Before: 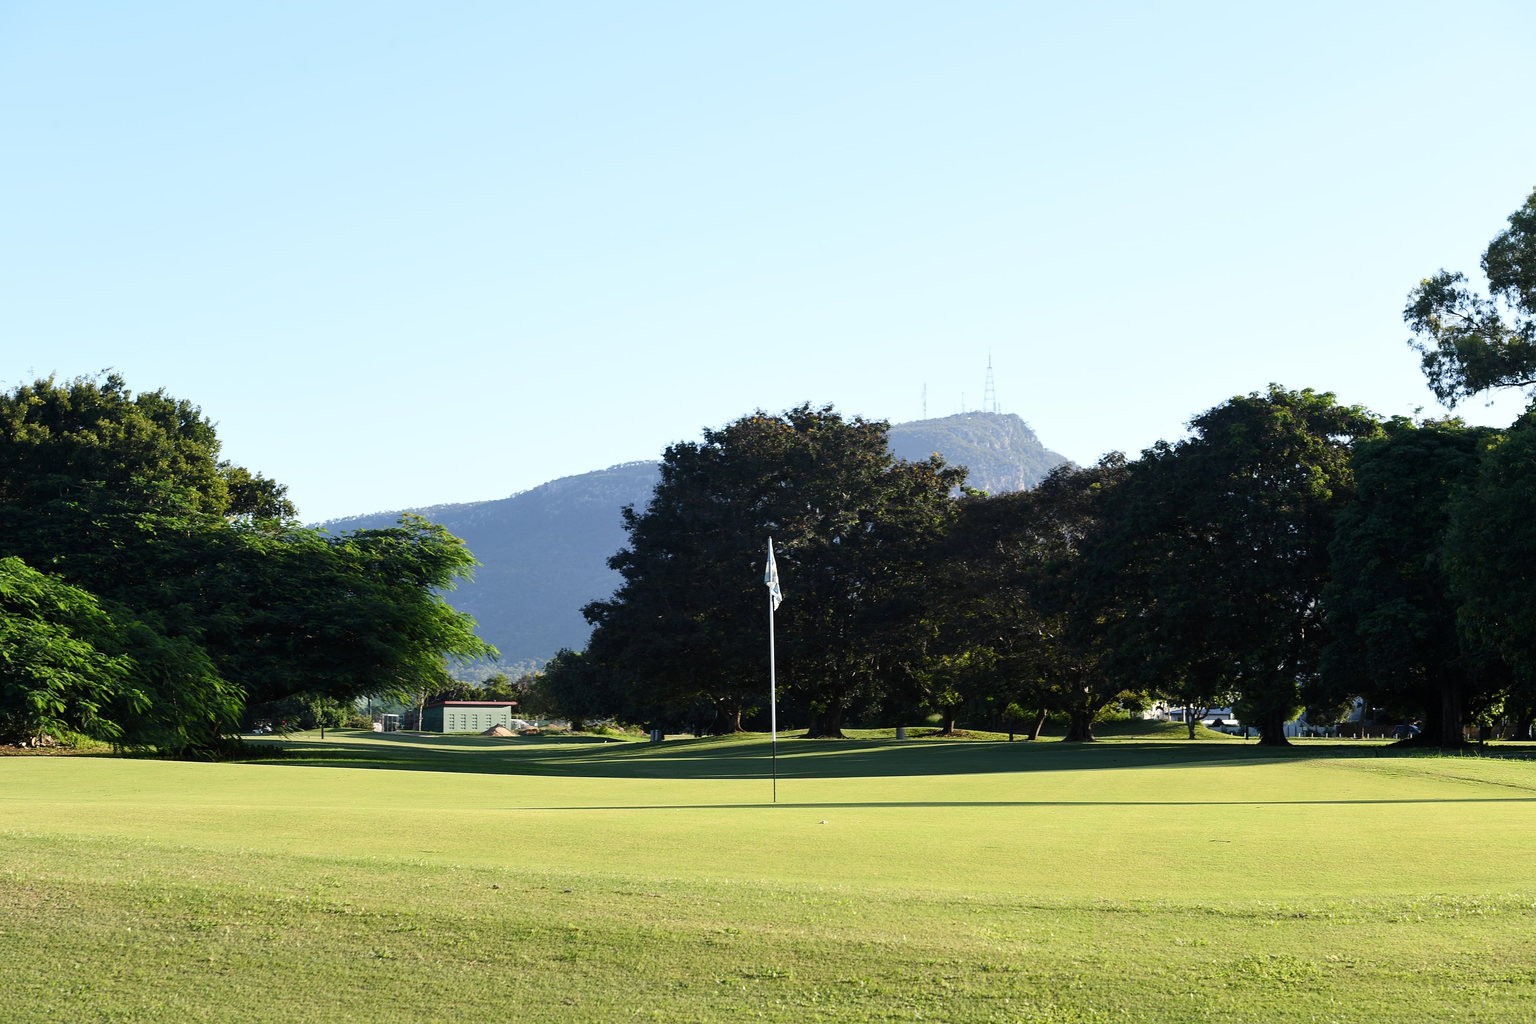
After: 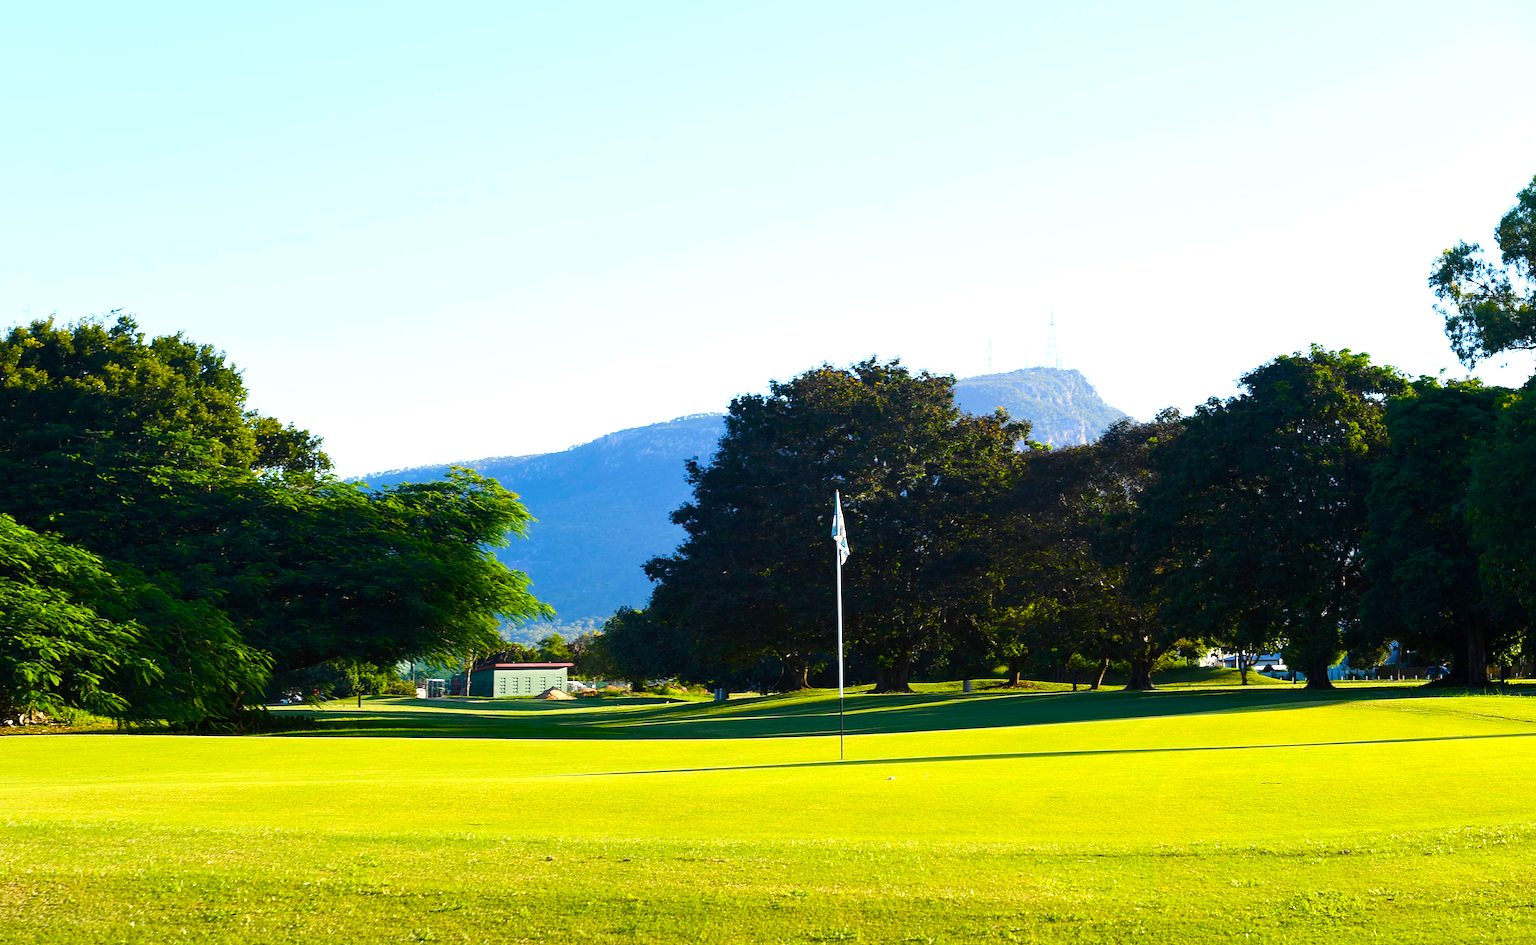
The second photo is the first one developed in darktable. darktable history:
rotate and perspective: rotation -0.013°, lens shift (vertical) -0.027, lens shift (horizontal) 0.178, crop left 0.016, crop right 0.989, crop top 0.082, crop bottom 0.918
color balance rgb: linear chroma grading › shadows 10%, linear chroma grading › highlights 10%, linear chroma grading › global chroma 15%, linear chroma grading › mid-tones 15%, perceptual saturation grading › global saturation 40%, perceptual saturation grading › highlights -25%, perceptual saturation grading › mid-tones 35%, perceptual saturation grading › shadows 35%, perceptual brilliance grading › global brilliance 11.29%, global vibrance 11.29%
